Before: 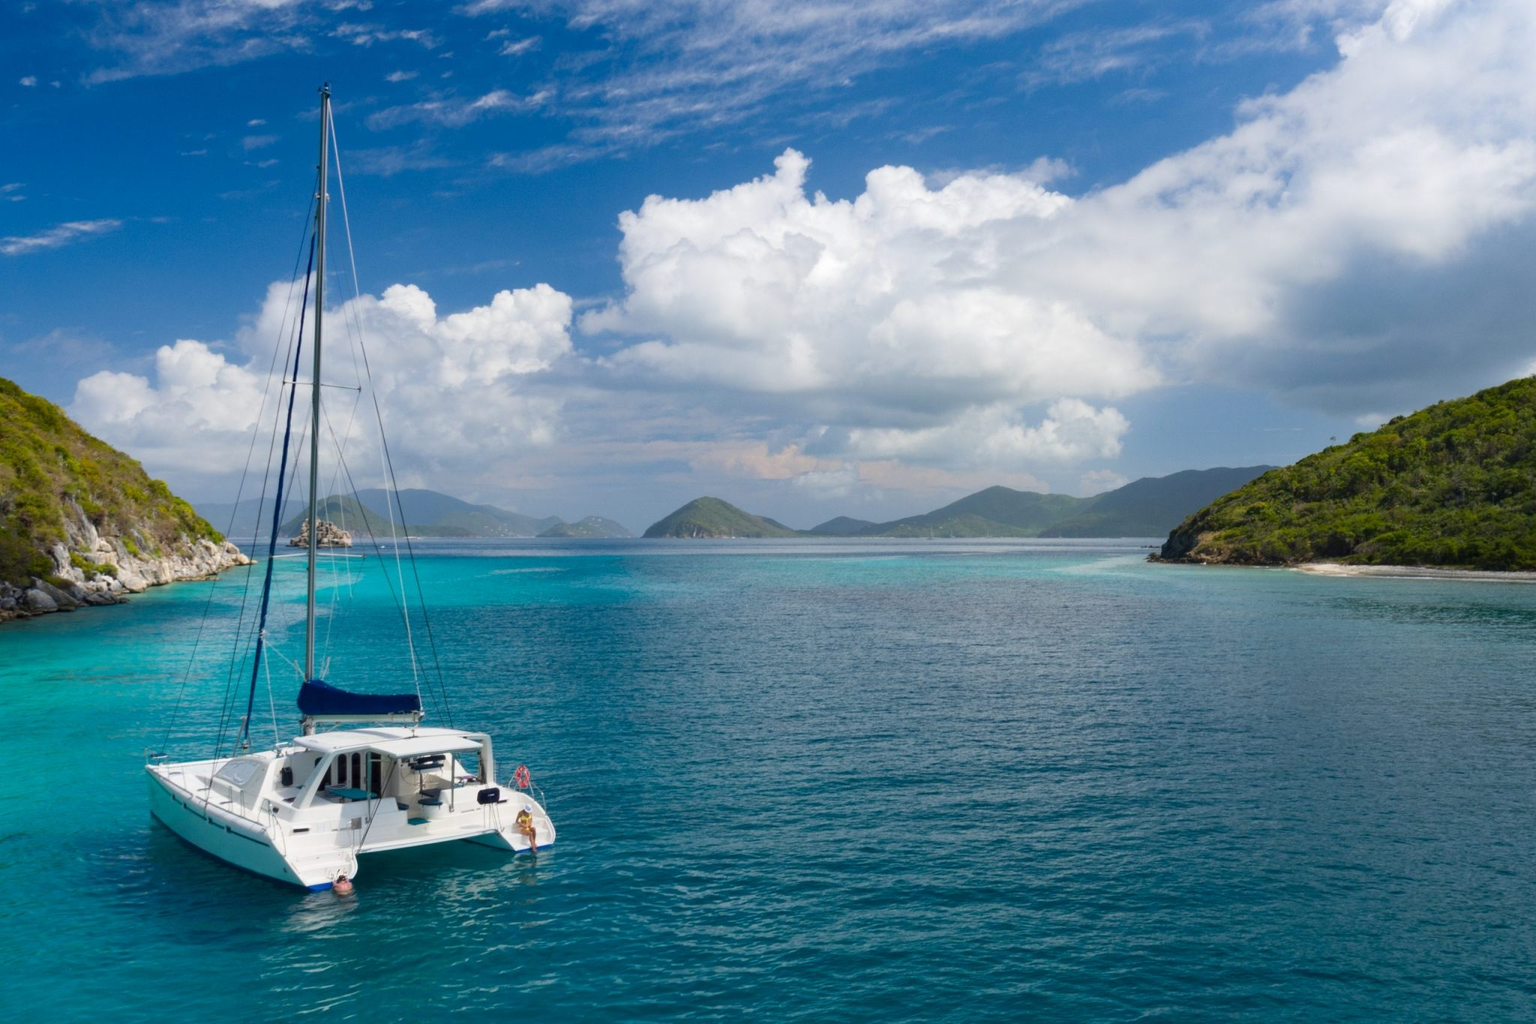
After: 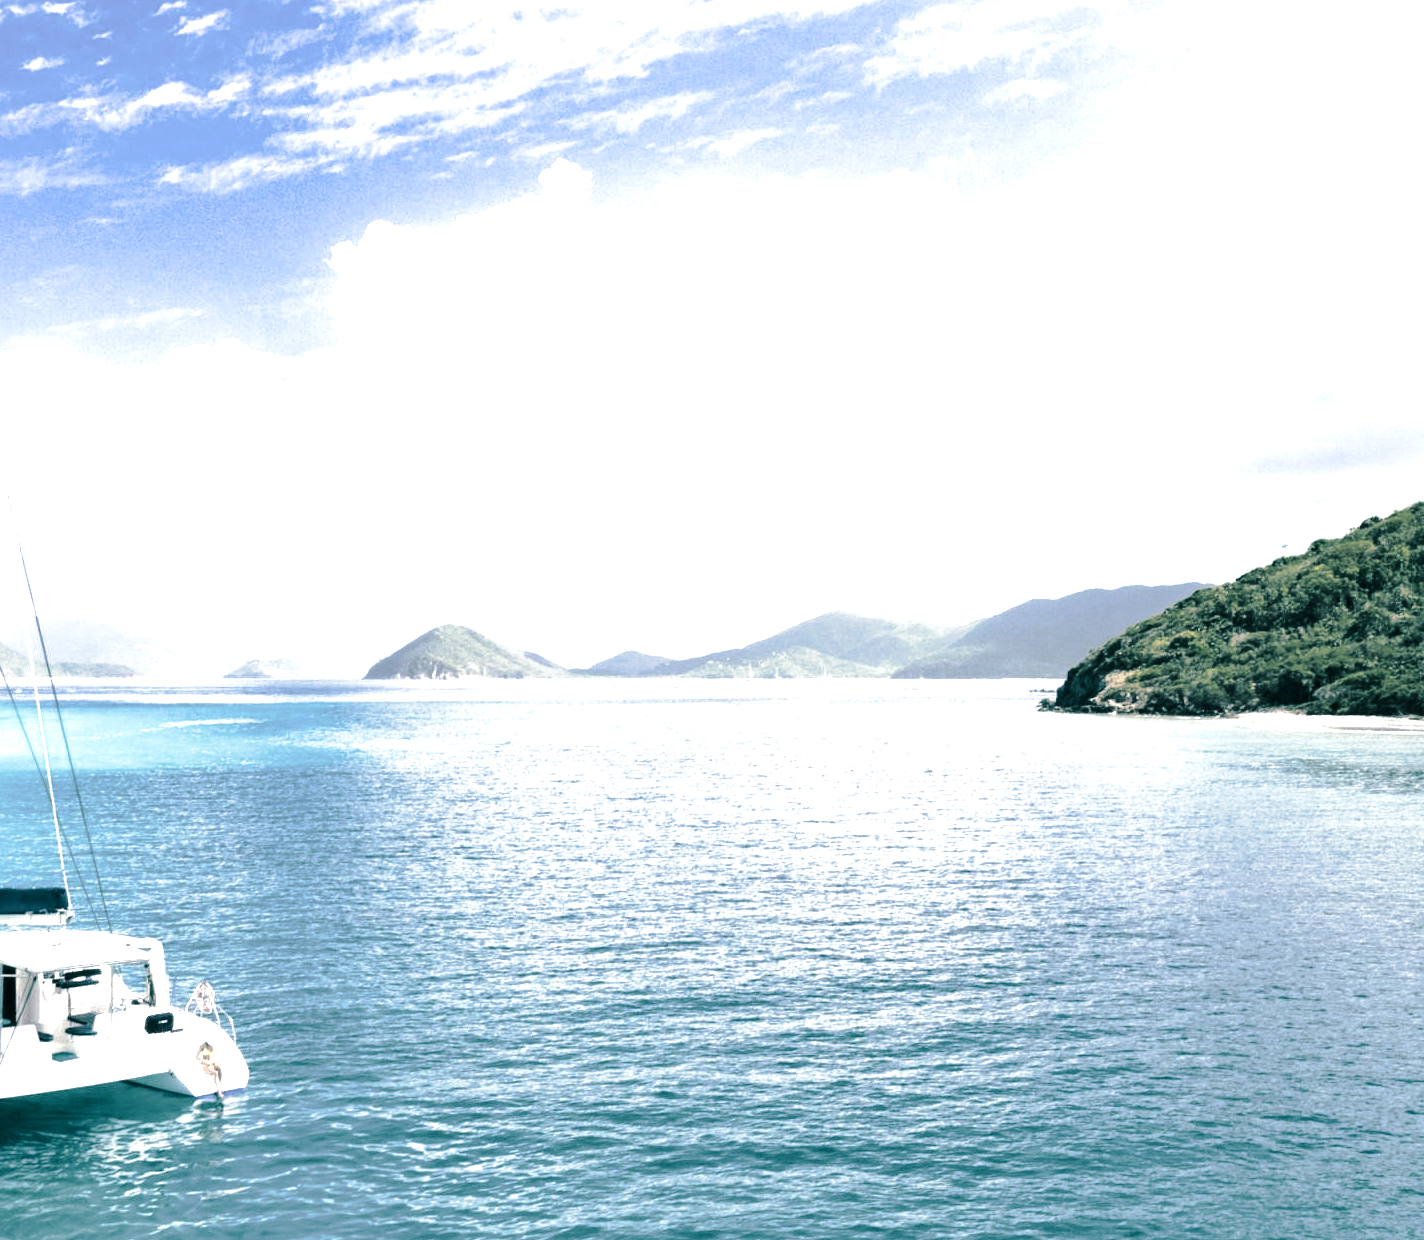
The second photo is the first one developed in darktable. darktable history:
local contrast: mode bilateral grid, contrast 20, coarseness 50, detail 130%, midtone range 0.2
crop and rotate: left 24.034%, top 2.838%, right 6.406%, bottom 6.299%
split-toning: shadows › hue 186.43°, highlights › hue 49.29°, compress 30.29%
exposure: exposure 1.5 EV, compensate highlight preservation false
color zones: curves: ch0 [(0, 0.487) (0.241, 0.395) (0.434, 0.373) (0.658, 0.412) (0.838, 0.487)]; ch1 [(0, 0) (0.053, 0.053) (0.211, 0.202) (0.579, 0.259) (0.781, 0.241)]
tone equalizer: -8 EV -1.08 EV, -7 EV -1.01 EV, -6 EV -0.867 EV, -5 EV -0.578 EV, -3 EV 0.578 EV, -2 EV 0.867 EV, -1 EV 1.01 EV, +0 EV 1.08 EV, edges refinement/feathering 500, mask exposure compensation -1.57 EV, preserve details no
white balance: red 0.984, blue 1.059
tone curve: curves: ch0 [(0, 0) (0.003, 0.019) (0.011, 0.02) (0.025, 0.019) (0.044, 0.027) (0.069, 0.038) (0.1, 0.056) (0.136, 0.089) (0.177, 0.137) (0.224, 0.187) (0.277, 0.259) (0.335, 0.343) (0.399, 0.437) (0.468, 0.532) (0.543, 0.613) (0.623, 0.685) (0.709, 0.752) (0.801, 0.822) (0.898, 0.9) (1, 1)], preserve colors none
